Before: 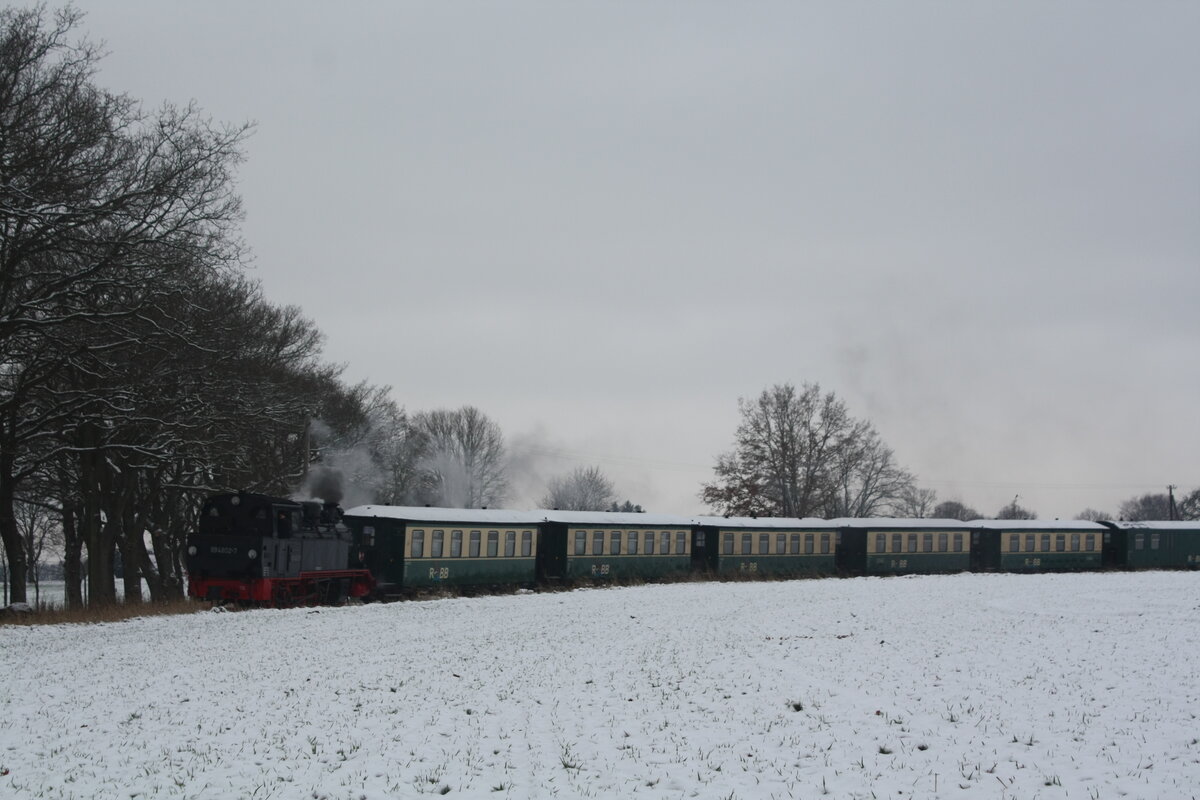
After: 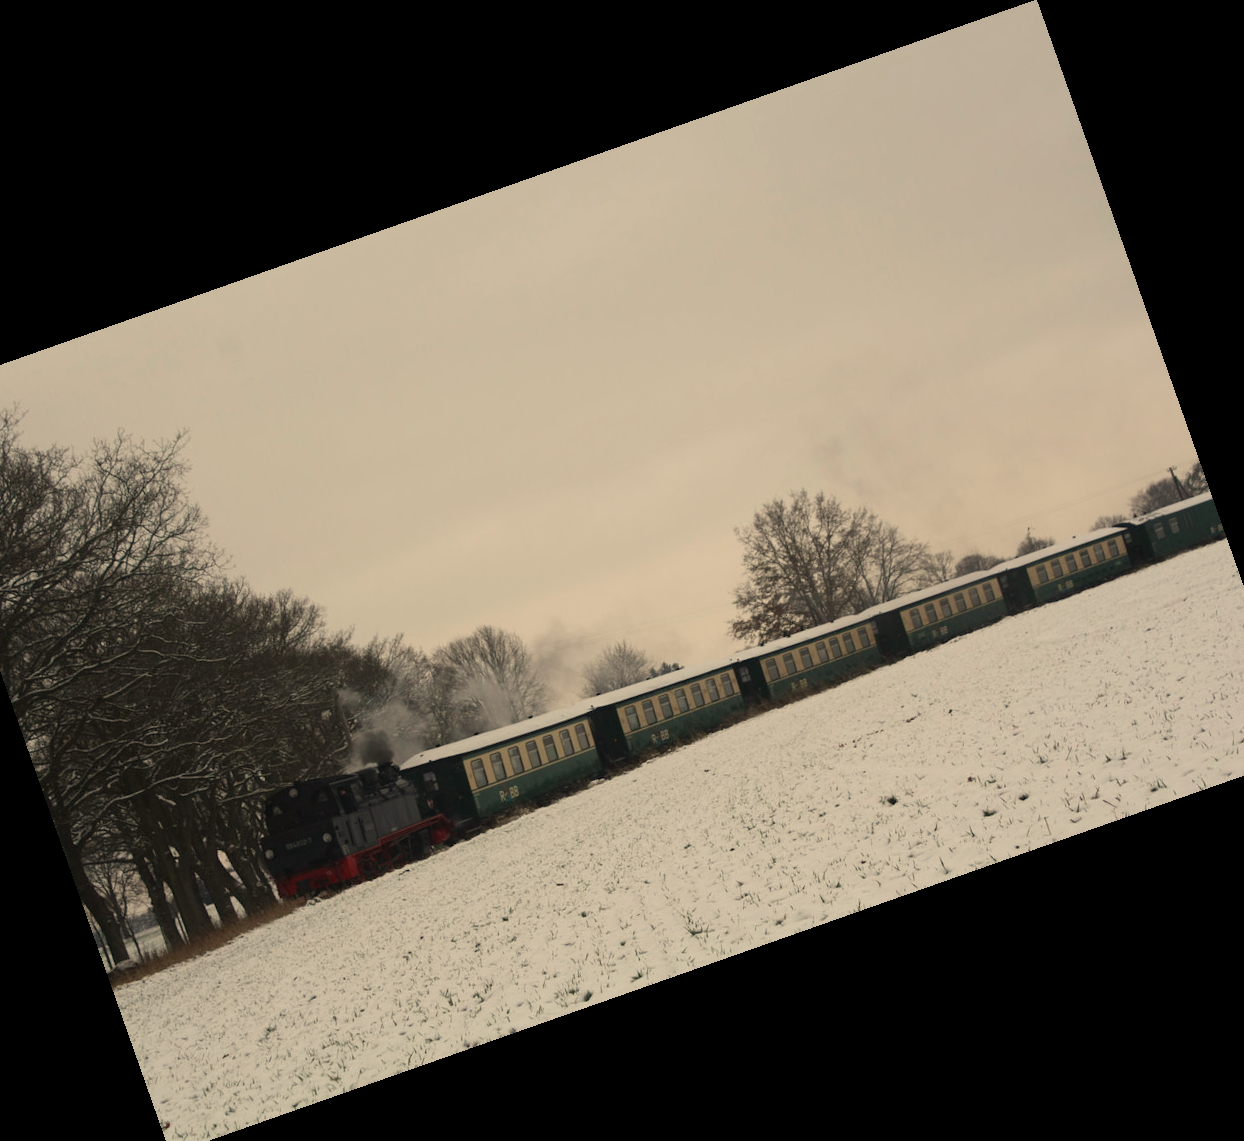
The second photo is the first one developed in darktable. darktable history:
crop and rotate: angle 19.43°, left 6.812%, right 4.125%, bottom 1.087%
white balance: red 1.123, blue 0.83
